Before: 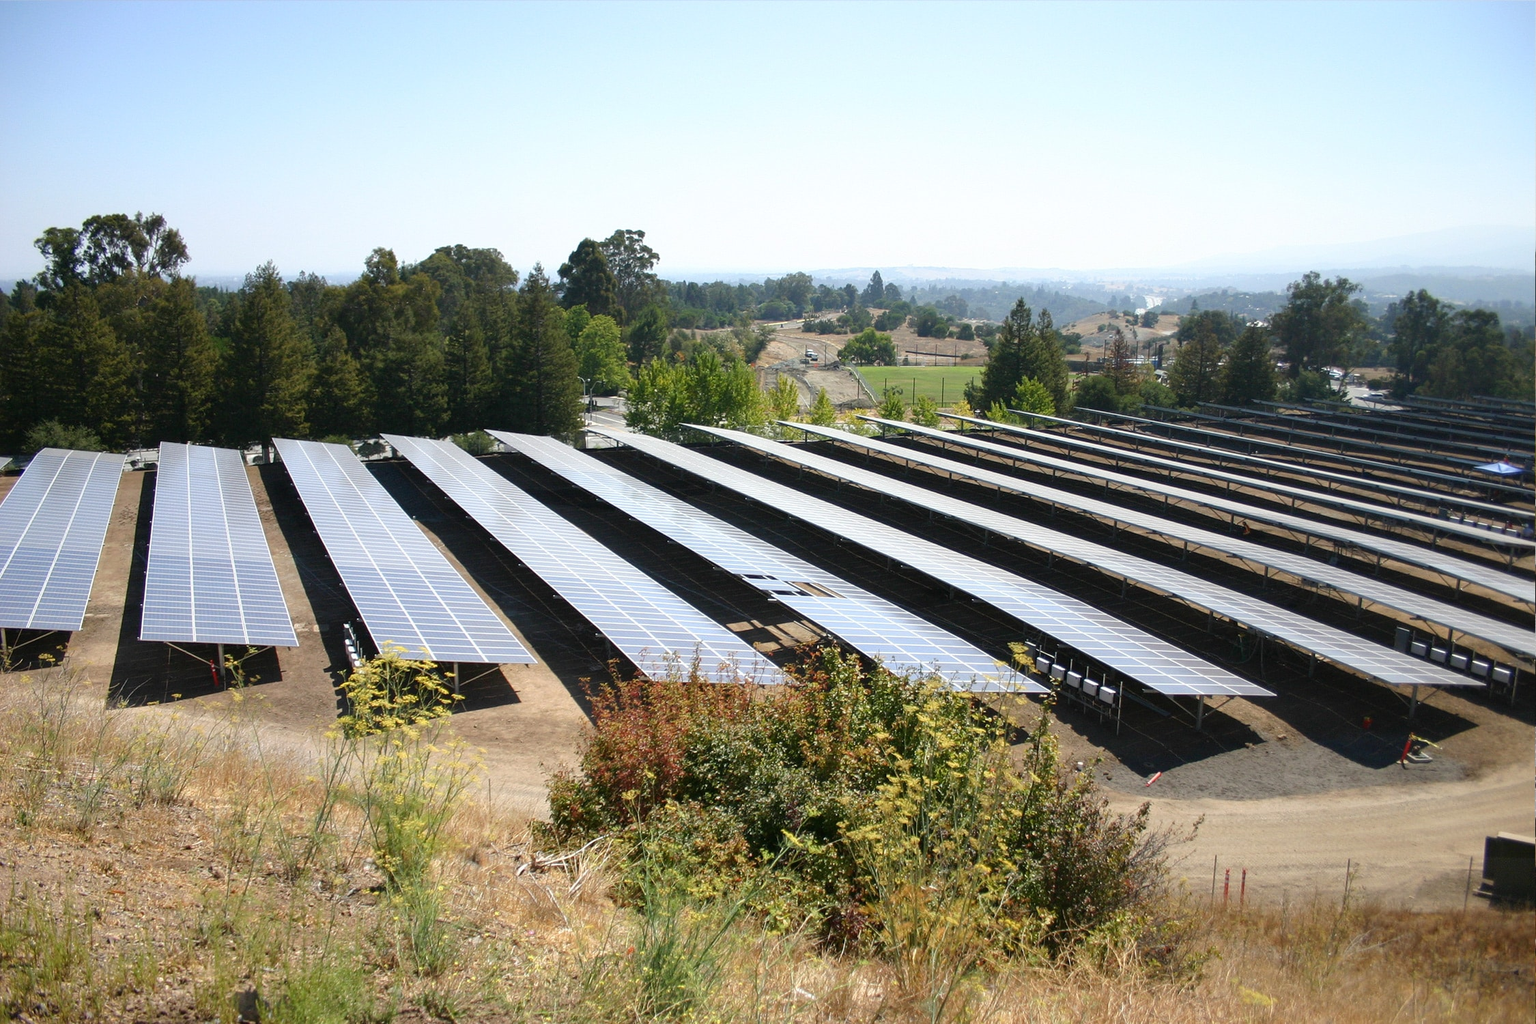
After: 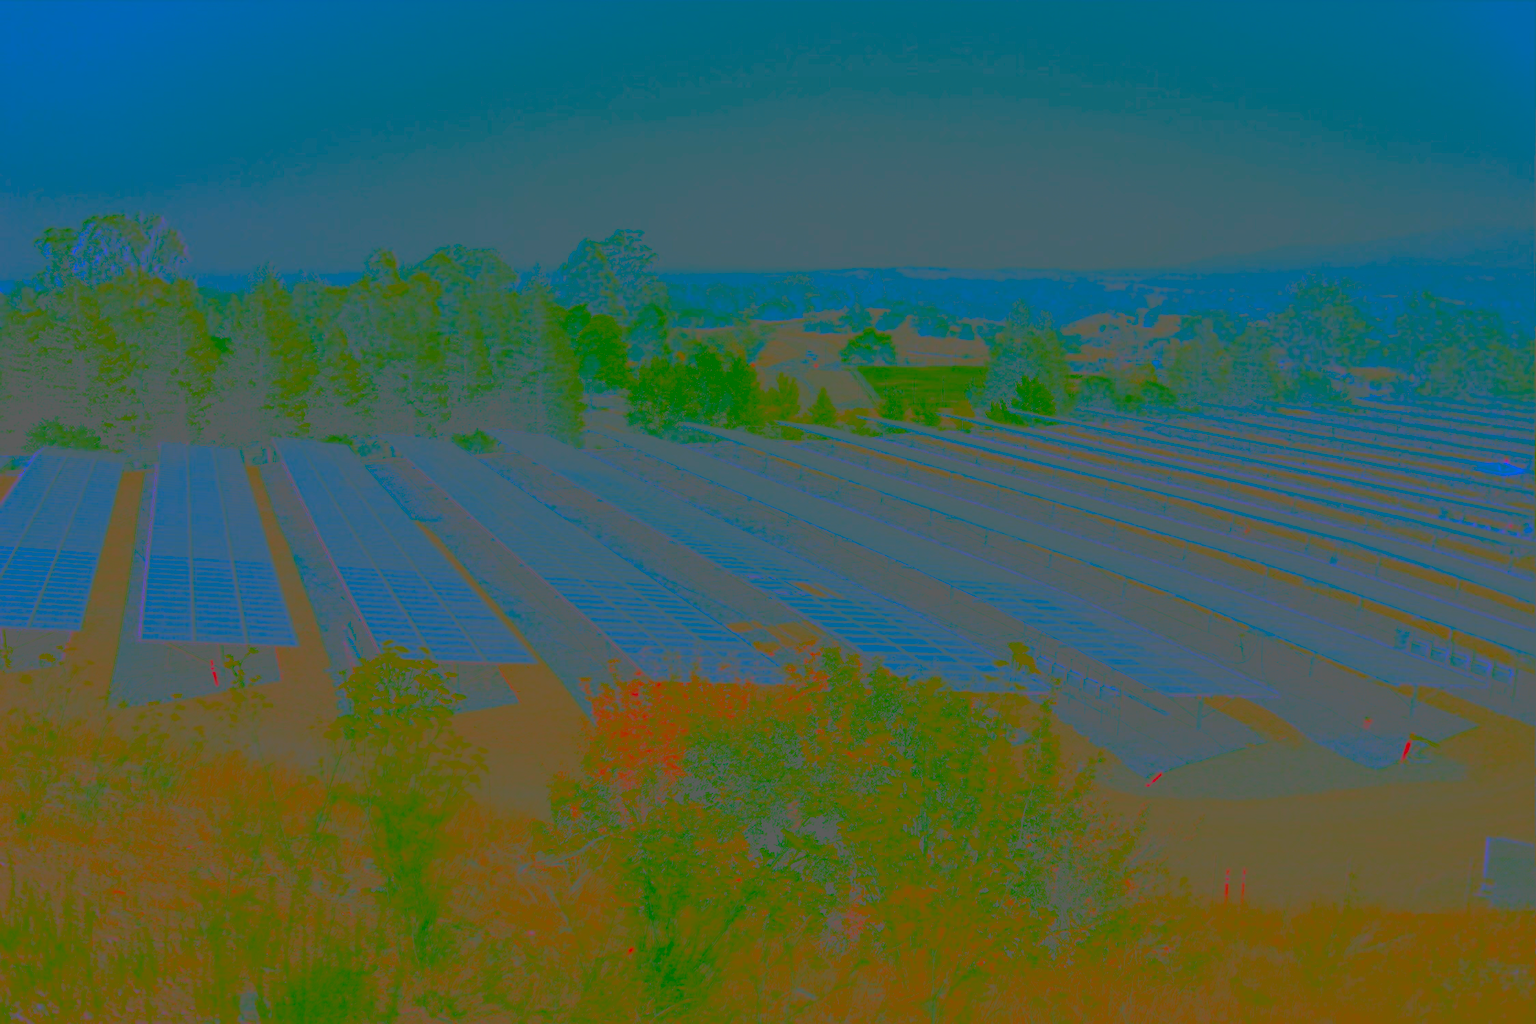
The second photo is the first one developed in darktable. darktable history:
contrast brightness saturation: contrast -0.99, brightness -0.17, saturation 0.75
color calibration: illuminant Planckian (black body), x 0.368, y 0.361, temperature 4275.92 K
color balance rgb: shadows lift › chroma 2.79%, shadows lift › hue 190.66°, power › hue 171.85°, highlights gain › chroma 2.16%, highlights gain › hue 75.26°, global offset › luminance -0.51%, perceptual saturation grading › highlights -33.8%, perceptual saturation grading › mid-tones 14.98%, perceptual saturation grading › shadows 48.43%, perceptual brilliance grading › highlights 15.68%, perceptual brilliance grading › mid-tones 6.62%, perceptual brilliance grading › shadows -14.98%, global vibrance 11.32%, contrast 5.05%
sharpen: radius 1.559, amount 0.373, threshold 1.271
